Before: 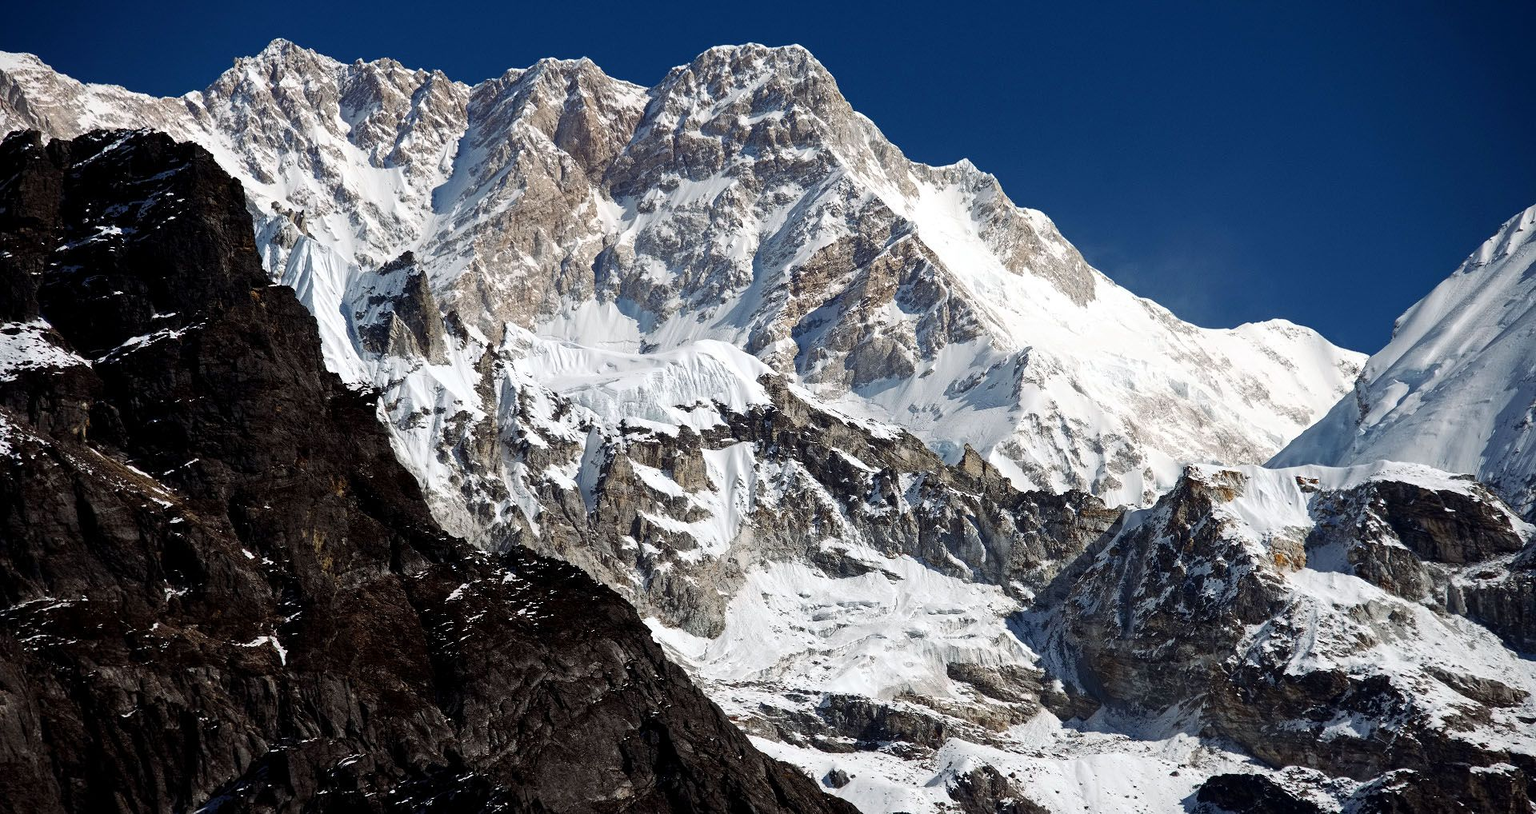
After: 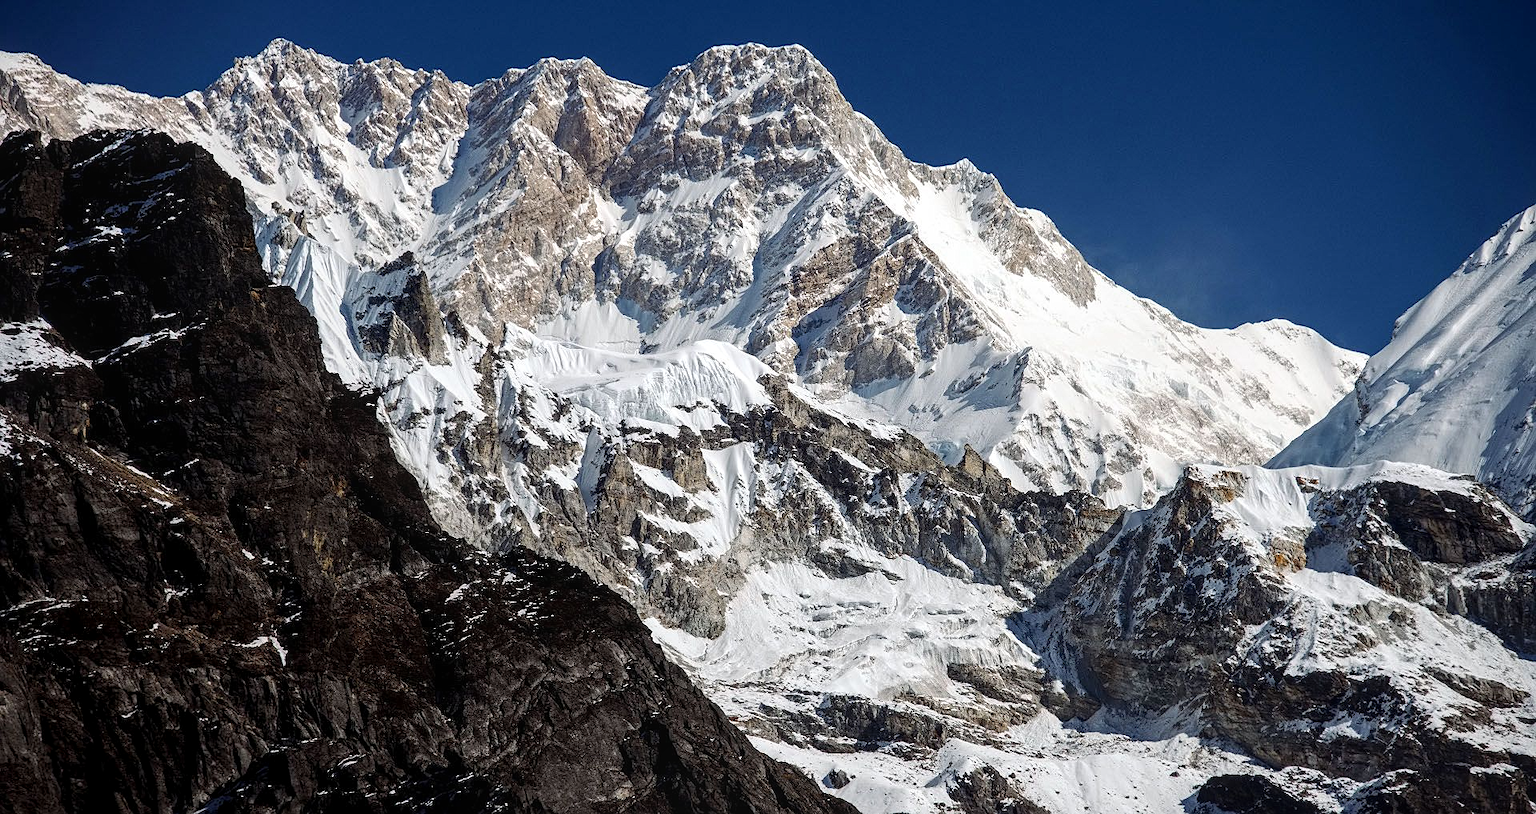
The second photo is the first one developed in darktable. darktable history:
sharpen: radius 1.272, amount 0.305, threshold 0
local contrast: on, module defaults
